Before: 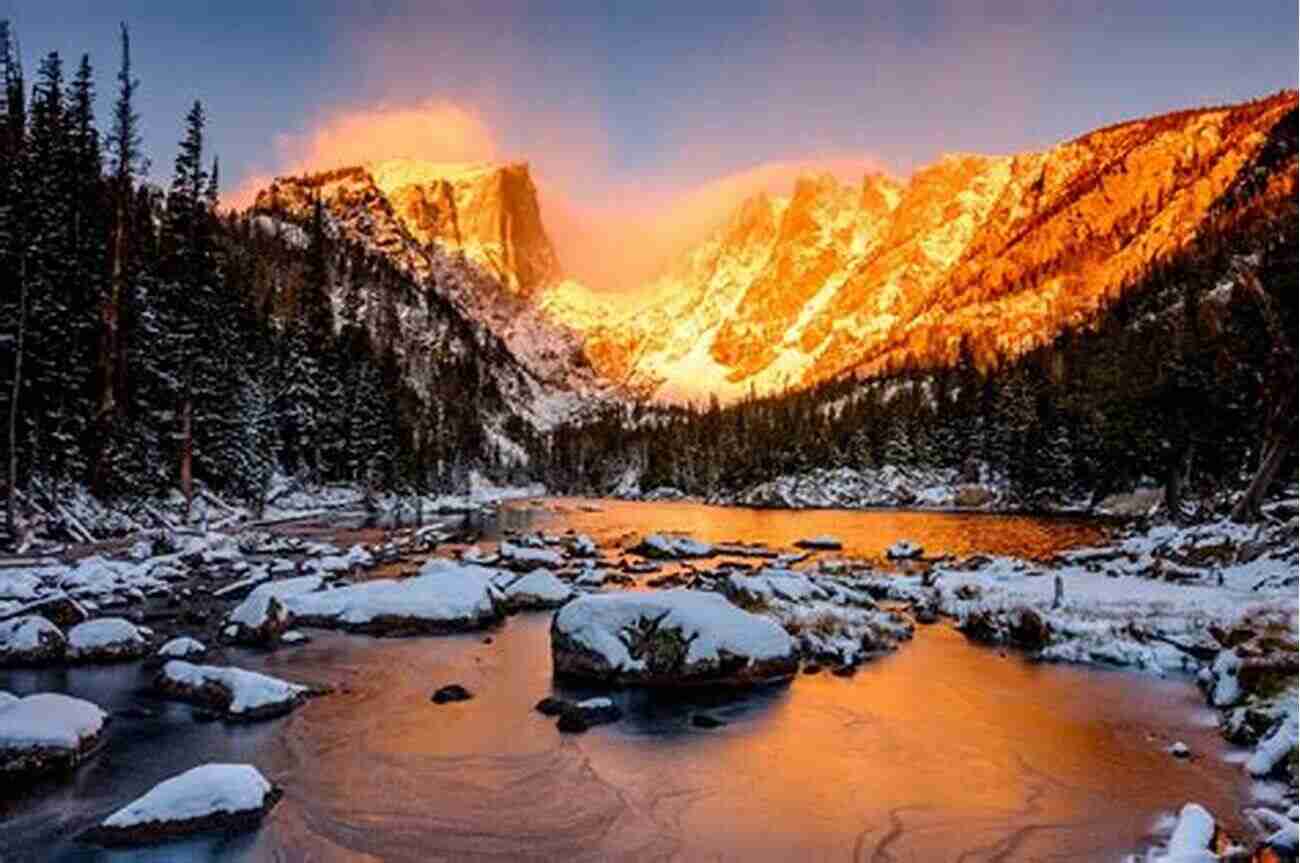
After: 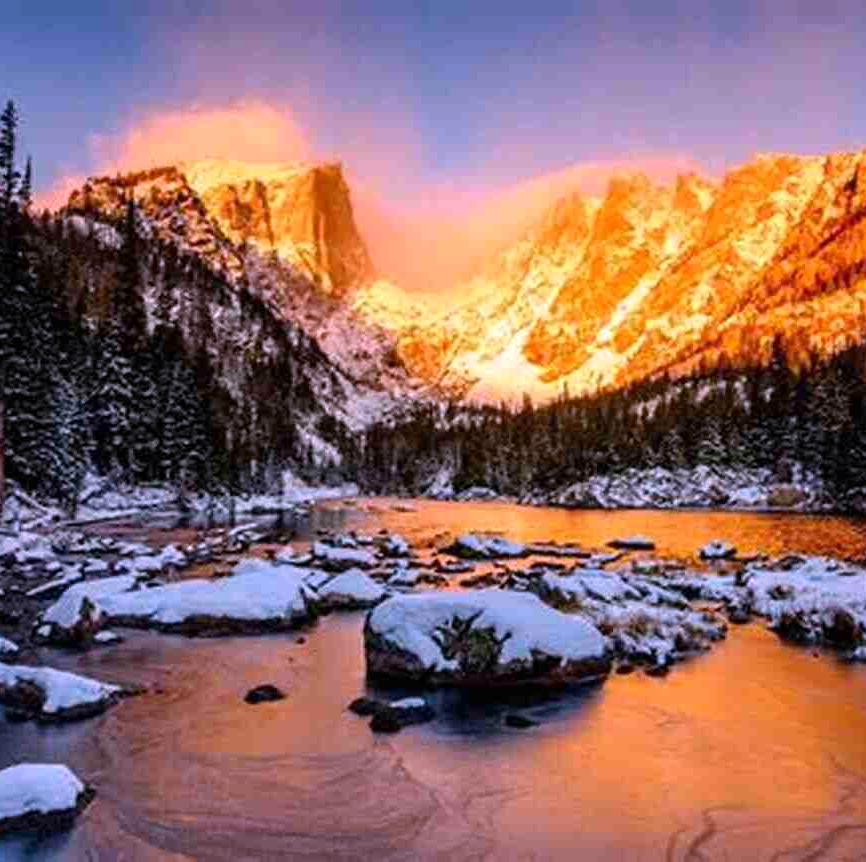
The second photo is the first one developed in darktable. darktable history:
white balance: red 1.042, blue 1.17
crop and rotate: left 14.385%, right 18.948%
